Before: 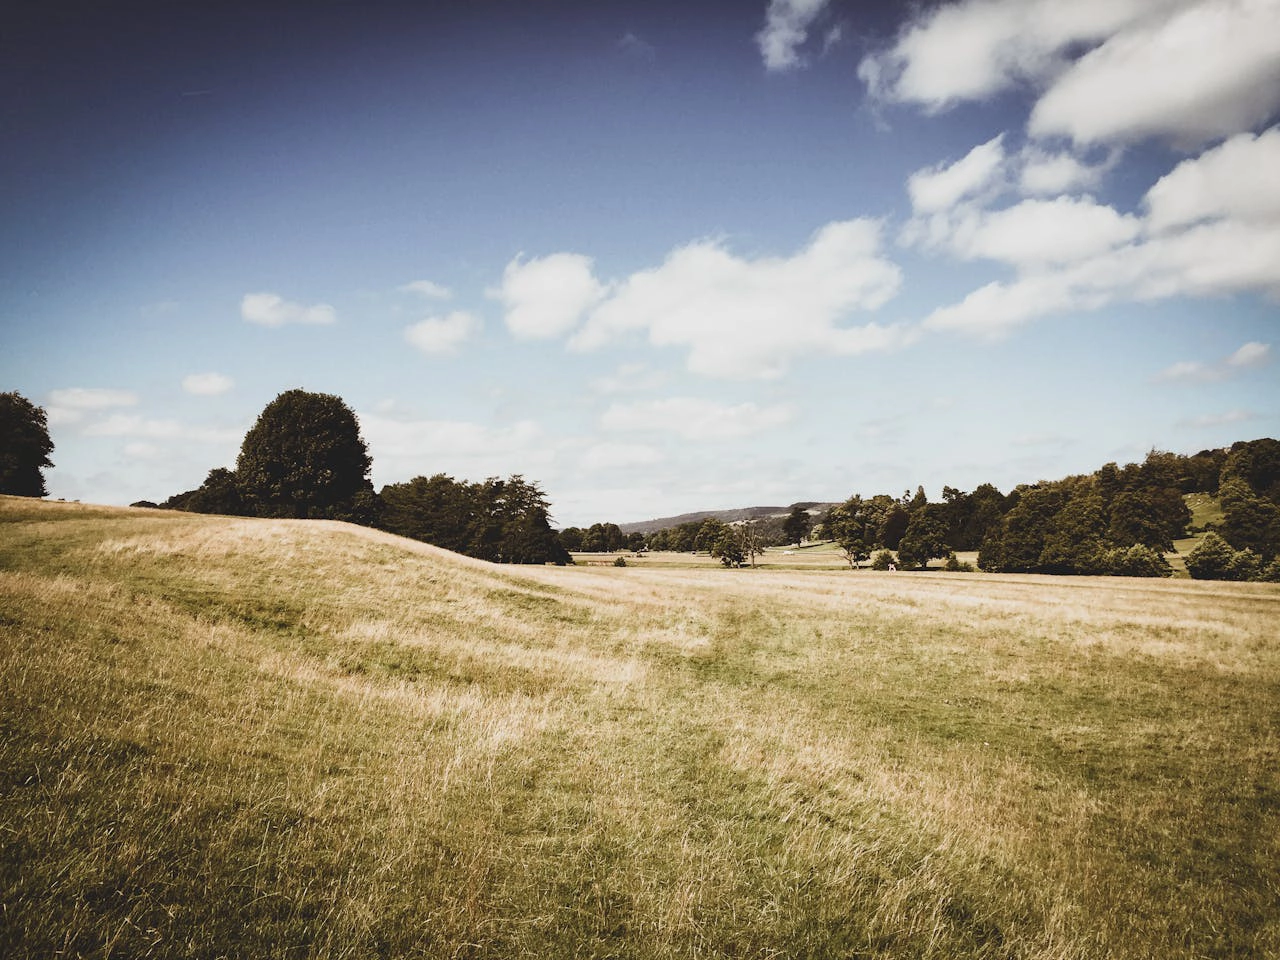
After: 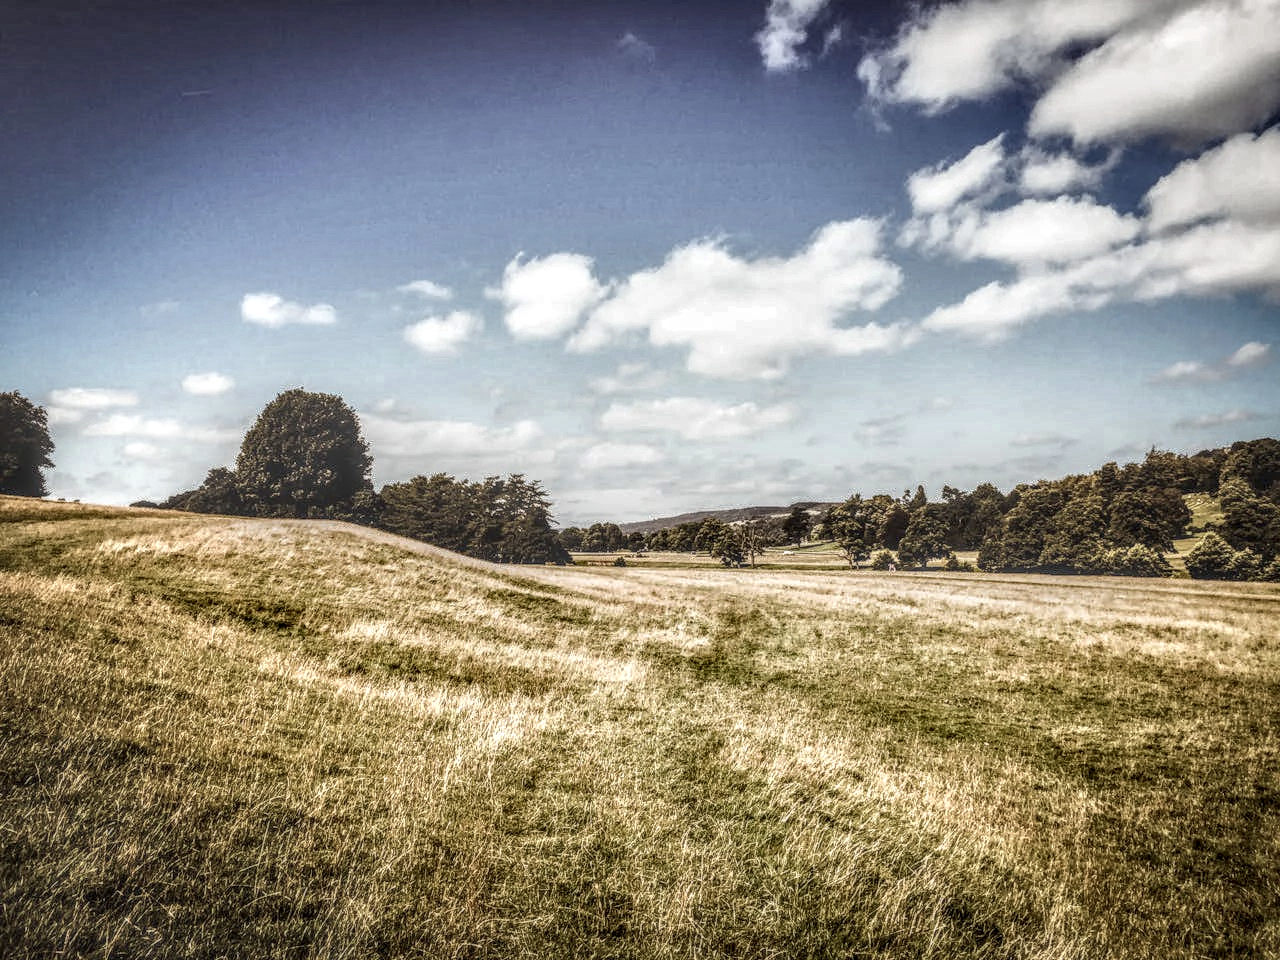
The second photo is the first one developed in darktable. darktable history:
local contrast: highlights 4%, shadows 7%, detail 299%, midtone range 0.301
shadows and highlights: on, module defaults
haze removal: strength -0.055, compatibility mode true, adaptive false
